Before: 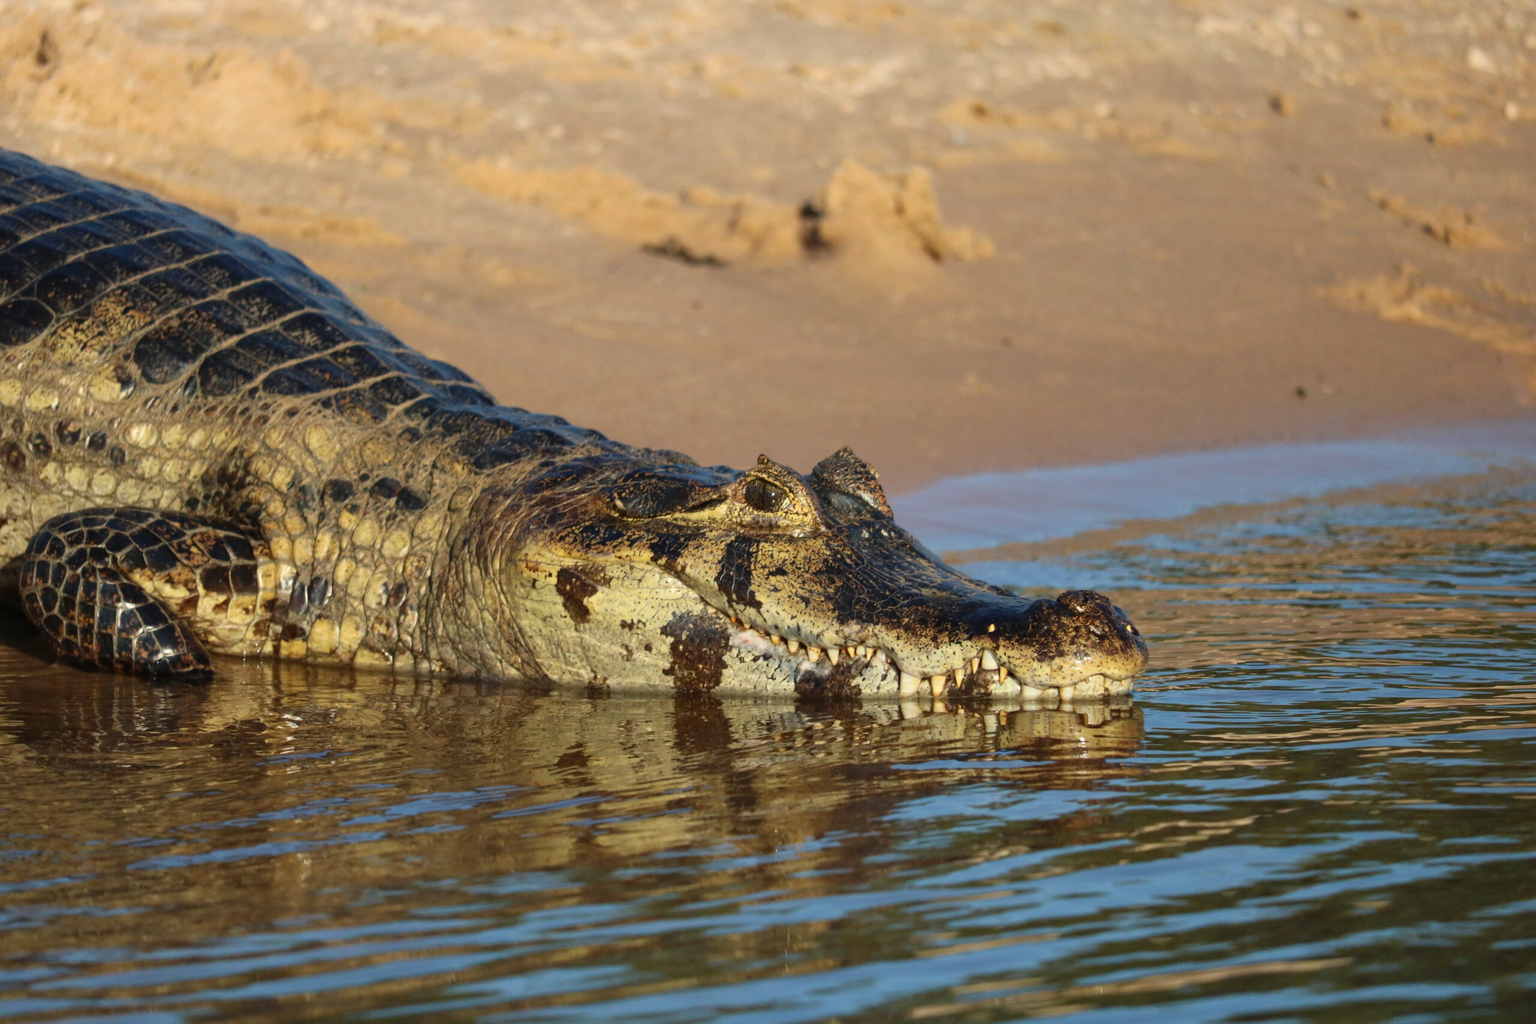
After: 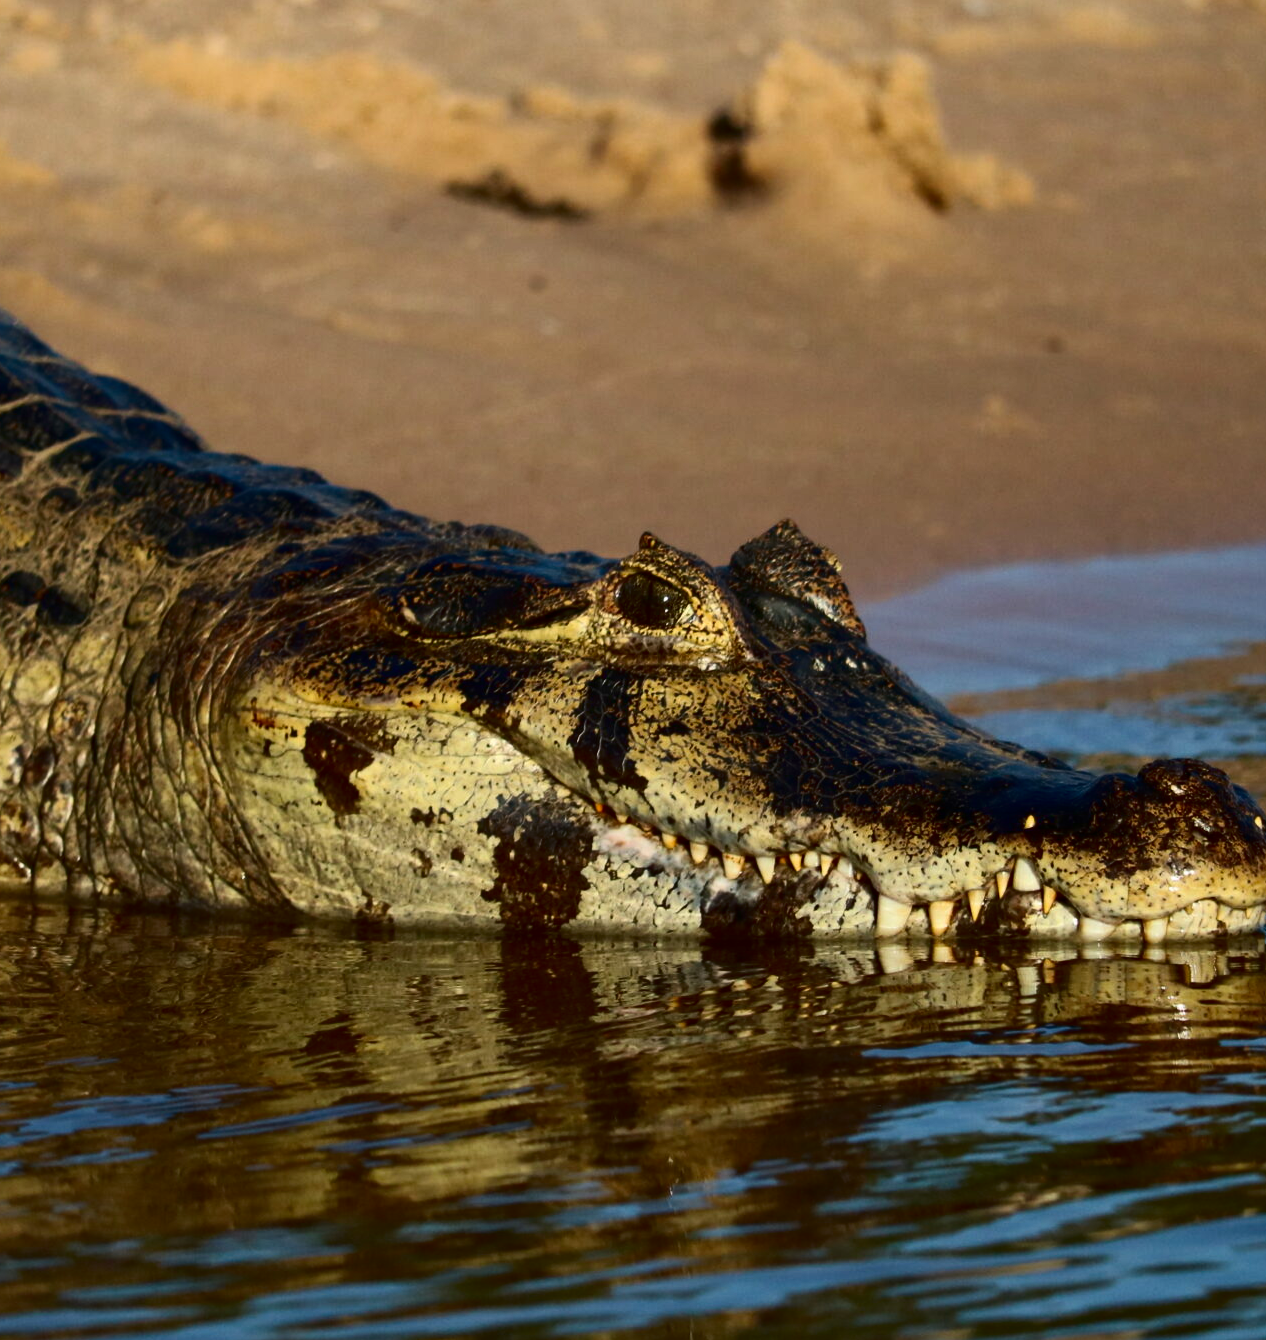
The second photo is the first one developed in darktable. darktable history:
contrast brightness saturation: contrast 0.19, brightness -0.24, saturation 0.11
crop and rotate: angle 0.02°, left 24.353%, top 13.219%, right 26.156%, bottom 8.224%
